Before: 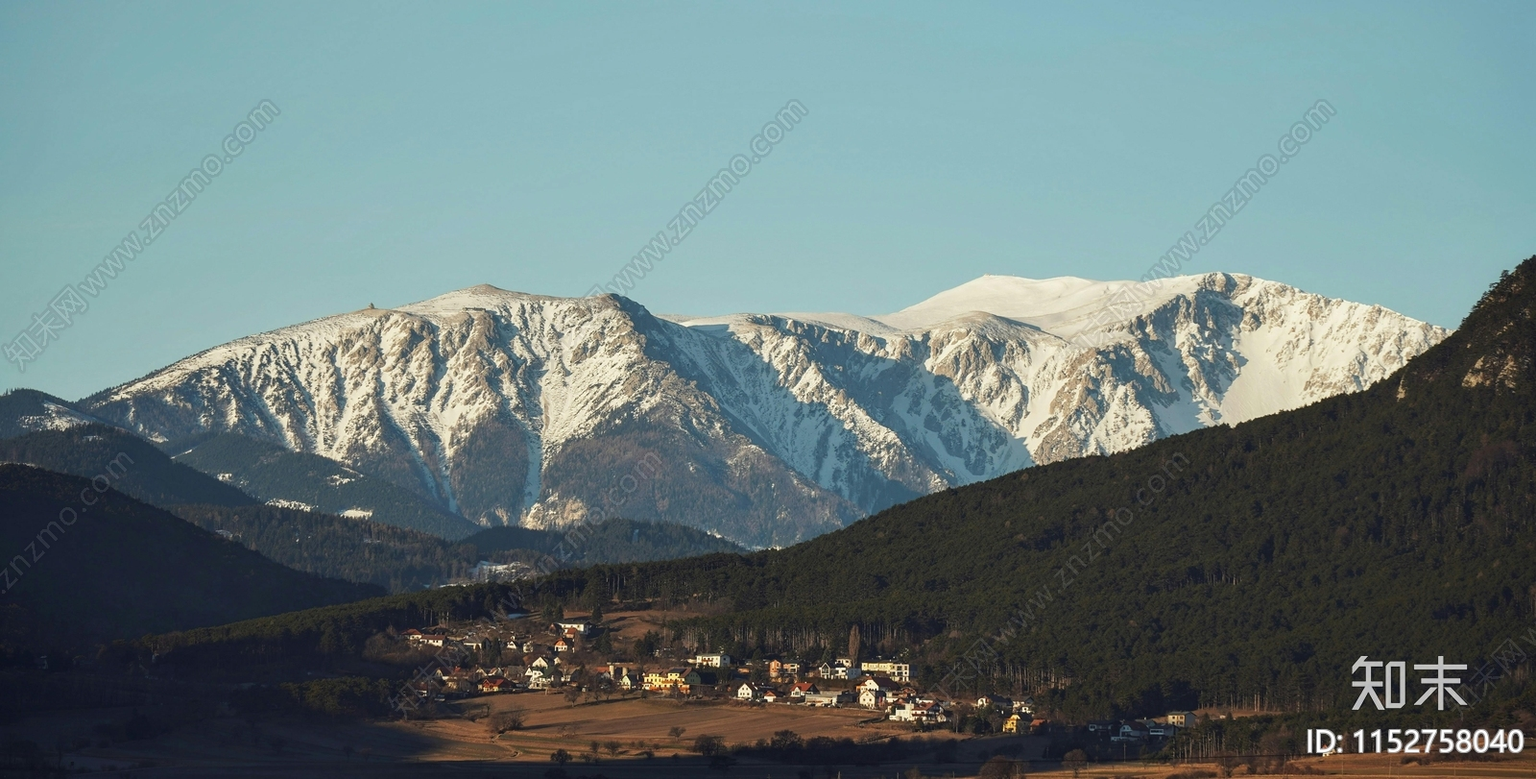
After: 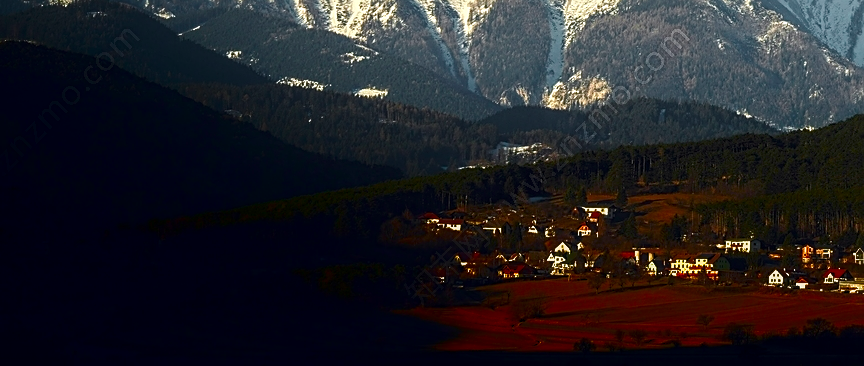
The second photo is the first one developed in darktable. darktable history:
tone equalizer: -8 EV -0.398 EV, -7 EV -0.365 EV, -6 EV -0.32 EV, -5 EV -0.208 EV, -3 EV 0.226 EV, -2 EV 0.338 EV, -1 EV 0.389 EV, +0 EV 0.433 EV, edges refinement/feathering 500, mask exposure compensation -1.57 EV, preserve details no
crop and rotate: top 54.605%, right 45.968%, bottom 0.186%
shadows and highlights: shadows -89.06, highlights 91.09, highlights color adjustment 0.809%, soften with gaussian
color balance rgb: linear chroma grading › global chroma 9.145%, perceptual saturation grading › global saturation 20%, perceptual saturation grading › highlights -25.624%, perceptual saturation grading › shadows 49.492%, global vibrance 9.984%
sharpen: on, module defaults
local contrast: on, module defaults
color zones: curves: ch1 [(0.25, 0.61) (0.75, 0.248)]
